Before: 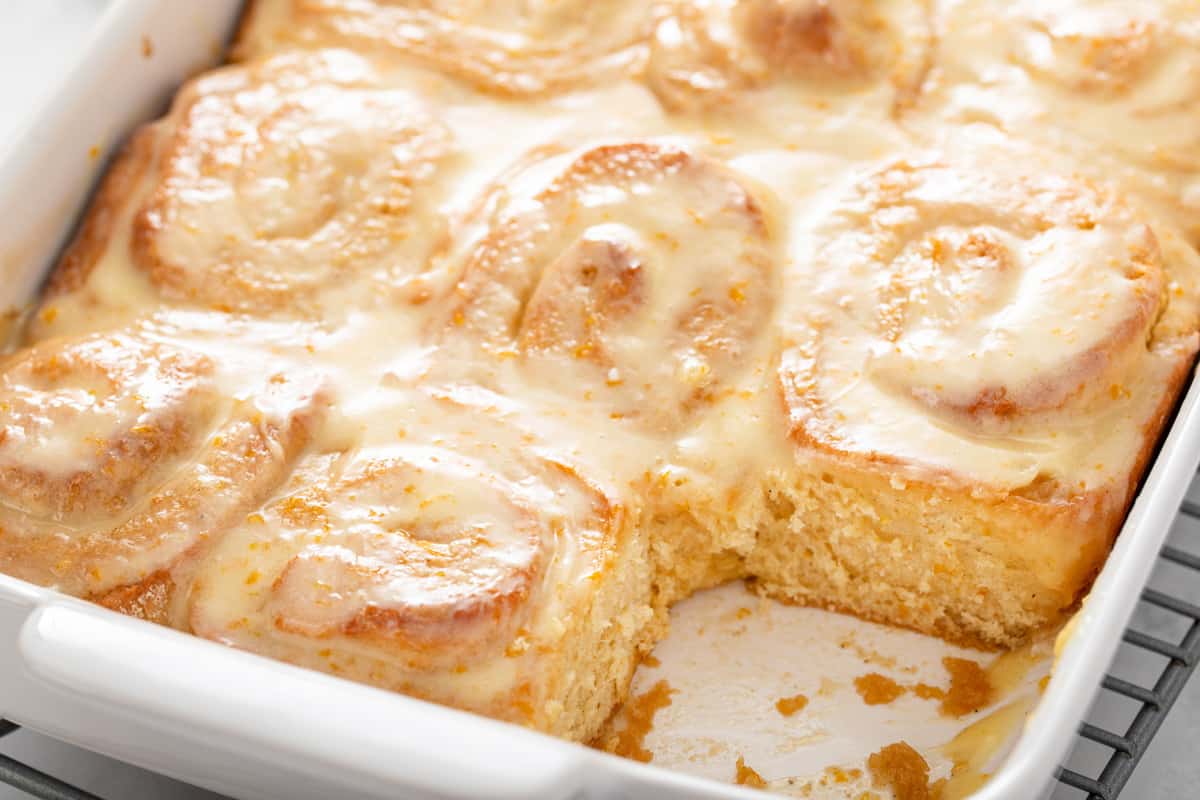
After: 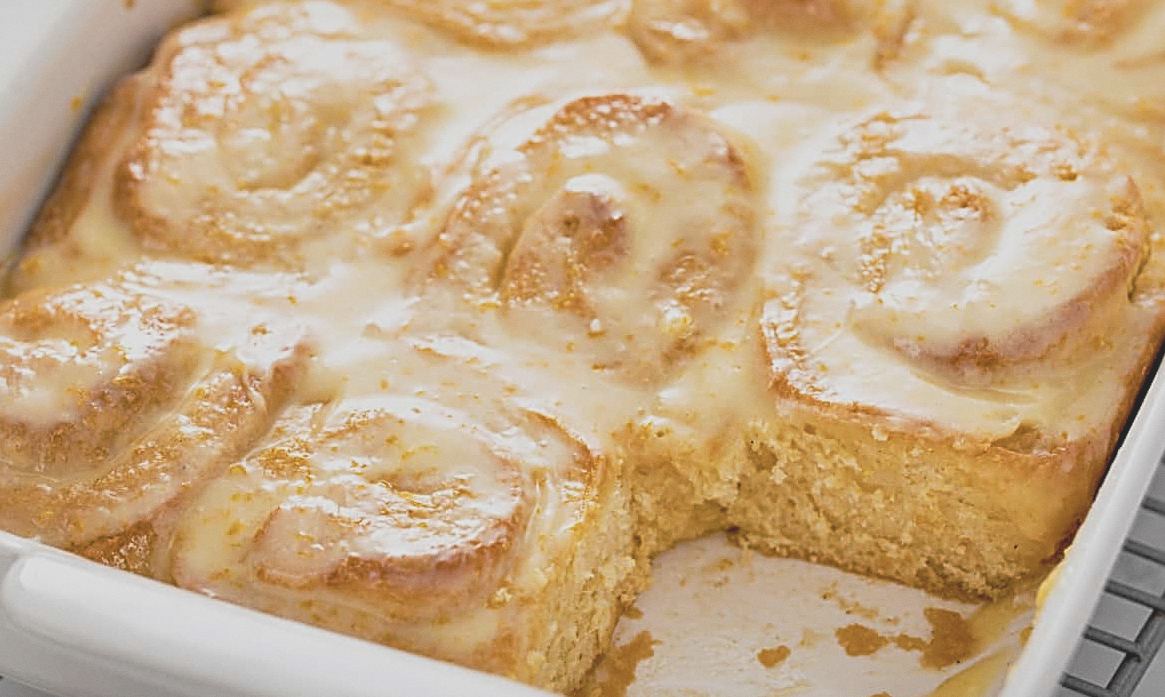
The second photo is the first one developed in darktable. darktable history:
color balance rgb: linear chroma grading › global chroma 15%, perceptual saturation grading › global saturation 30%
sharpen: radius 2.676, amount 0.669
contrast brightness saturation: contrast -0.26, saturation -0.43
exposure: exposure -0.293 EV, compensate highlight preservation false
crop: left 1.507%, top 6.147%, right 1.379%, bottom 6.637%
grain: coarseness 0.09 ISO, strength 10%
tone curve: curves: ch0 [(0, 0) (0.003, 0.049) (0.011, 0.051) (0.025, 0.055) (0.044, 0.065) (0.069, 0.081) (0.1, 0.11) (0.136, 0.15) (0.177, 0.195) (0.224, 0.242) (0.277, 0.308) (0.335, 0.375) (0.399, 0.436) (0.468, 0.5) (0.543, 0.574) (0.623, 0.665) (0.709, 0.761) (0.801, 0.851) (0.898, 0.933) (1, 1)], preserve colors none
local contrast: mode bilateral grid, contrast 20, coarseness 50, detail 120%, midtone range 0.2
